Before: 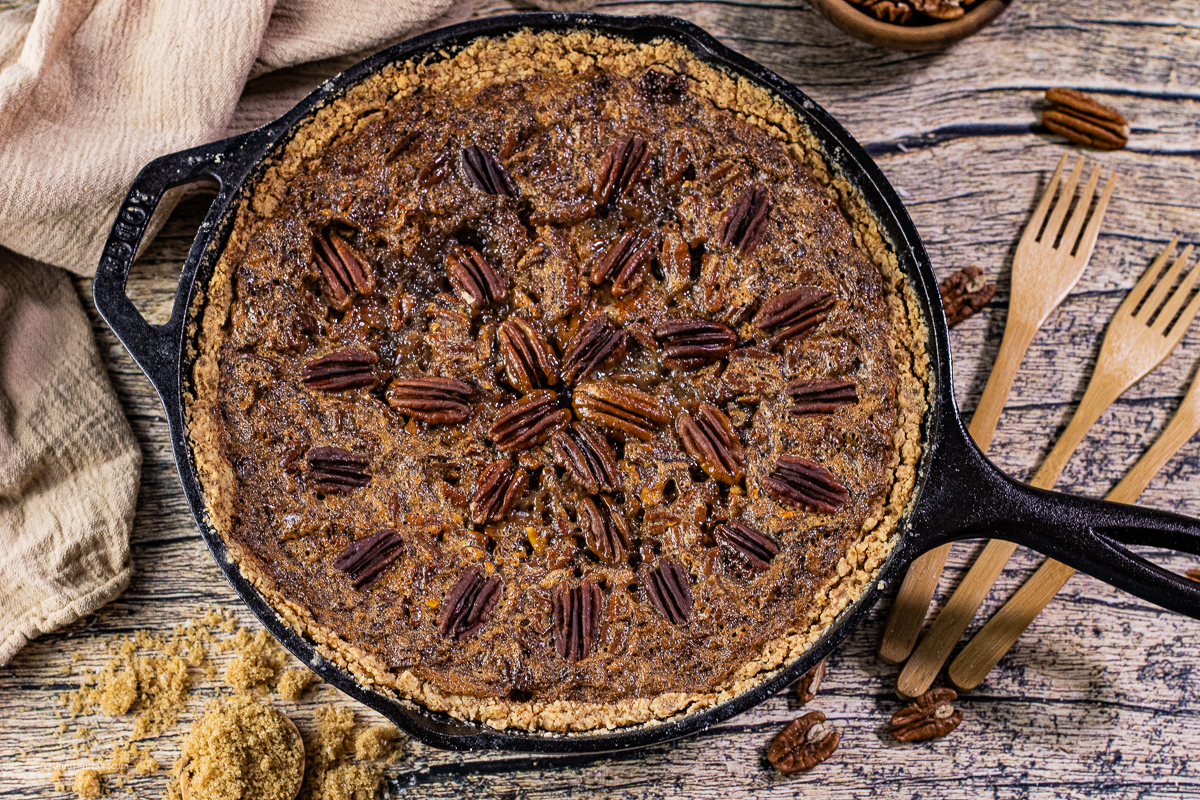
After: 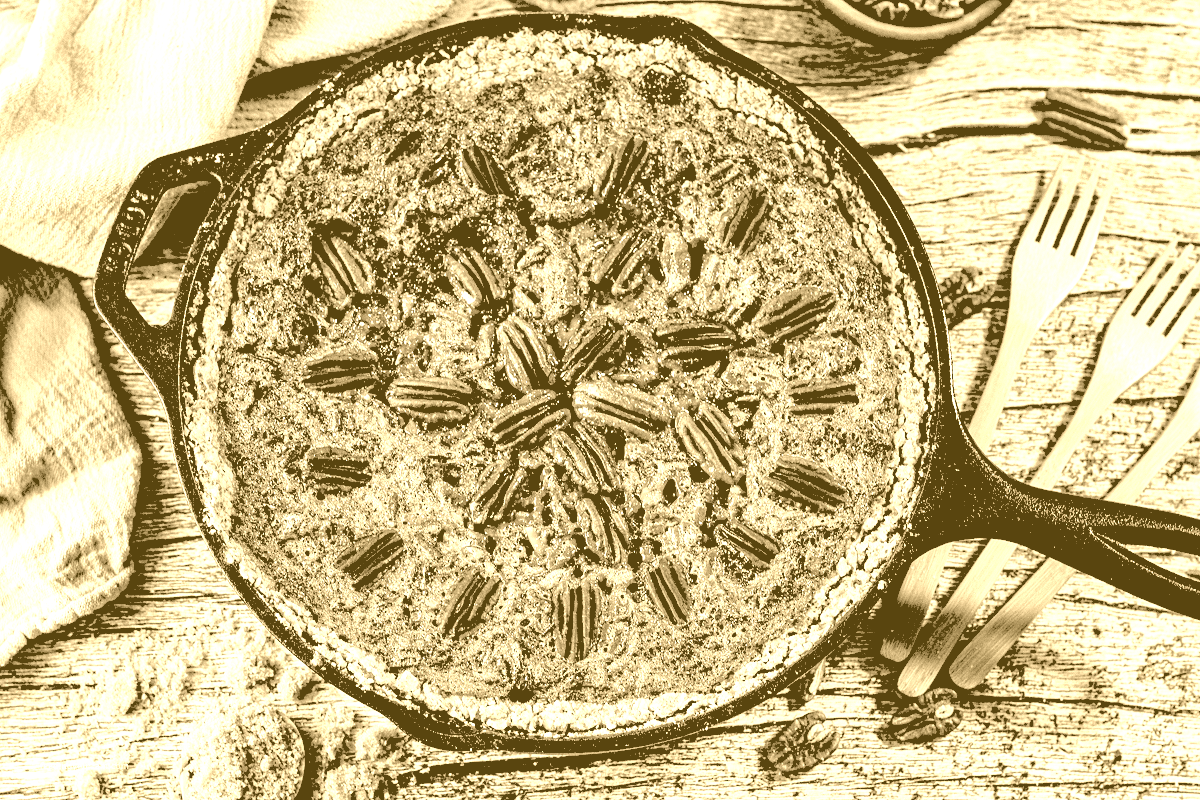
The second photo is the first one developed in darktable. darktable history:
local contrast: mode bilateral grid, contrast 20, coarseness 50, detail 130%, midtone range 0.2
rgb levels: levels [[0.027, 0.429, 0.996], [0, 0.5, 1], [0, 0.5, 1]]
colorize: hue 36°, source mix 100%
